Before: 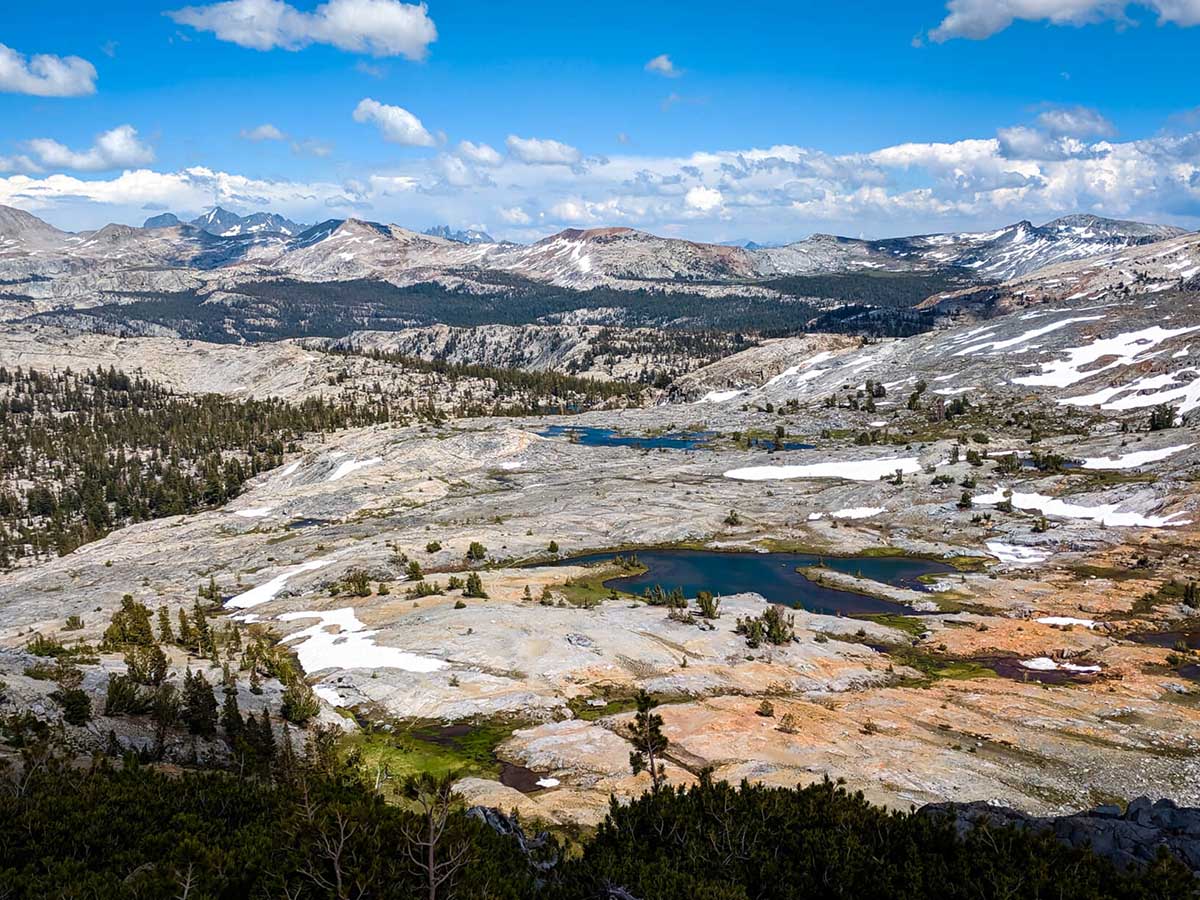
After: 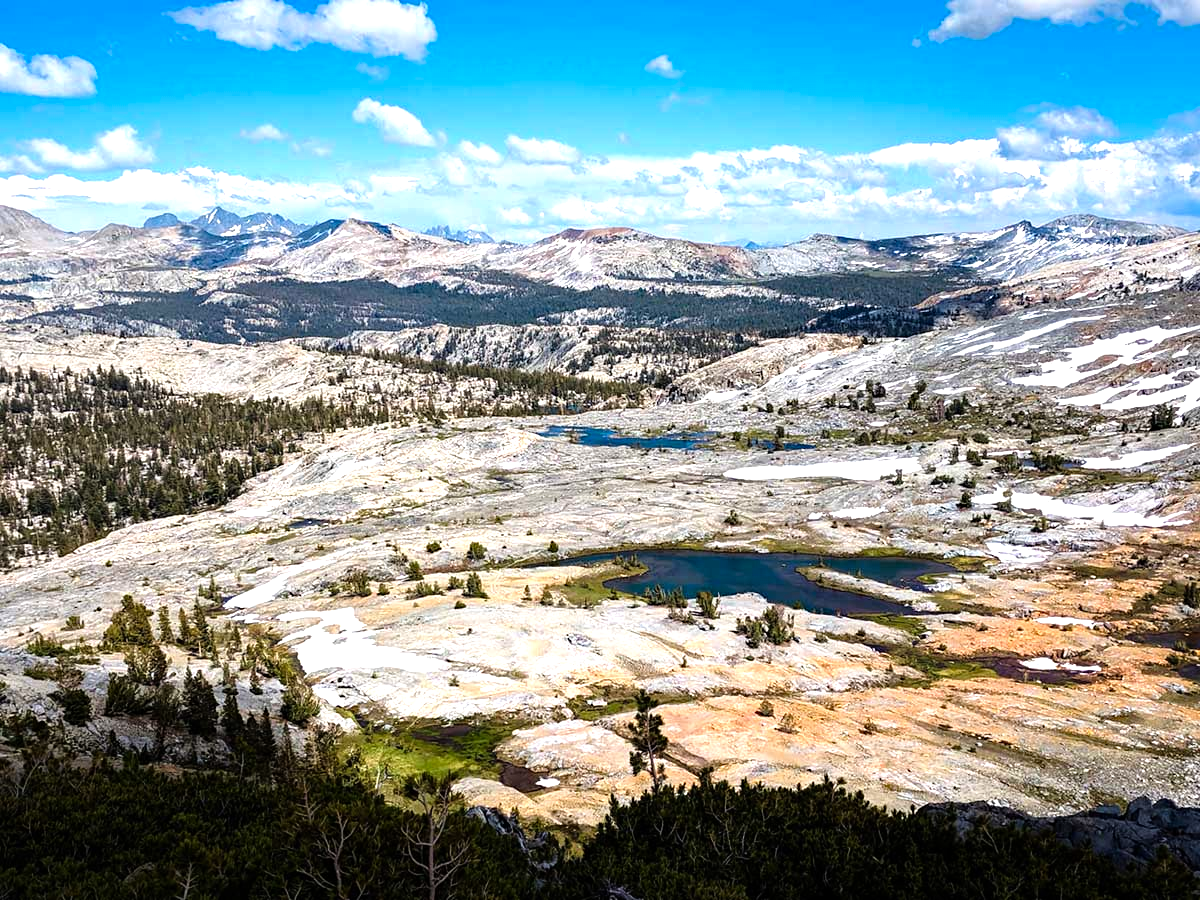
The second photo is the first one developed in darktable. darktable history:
haze removal: compatibility mode true, adaptive false
tone equalizer: -8 EV -0.772 EV, -7 EV -0.687 EV, -6 EV -0.59 EV, -5 EV -0.381 EV, -3 EV 0.368 EV, -2 EV 0.6 EV, -1 EV 0.681 EV, +0 EV 0.772 EV
